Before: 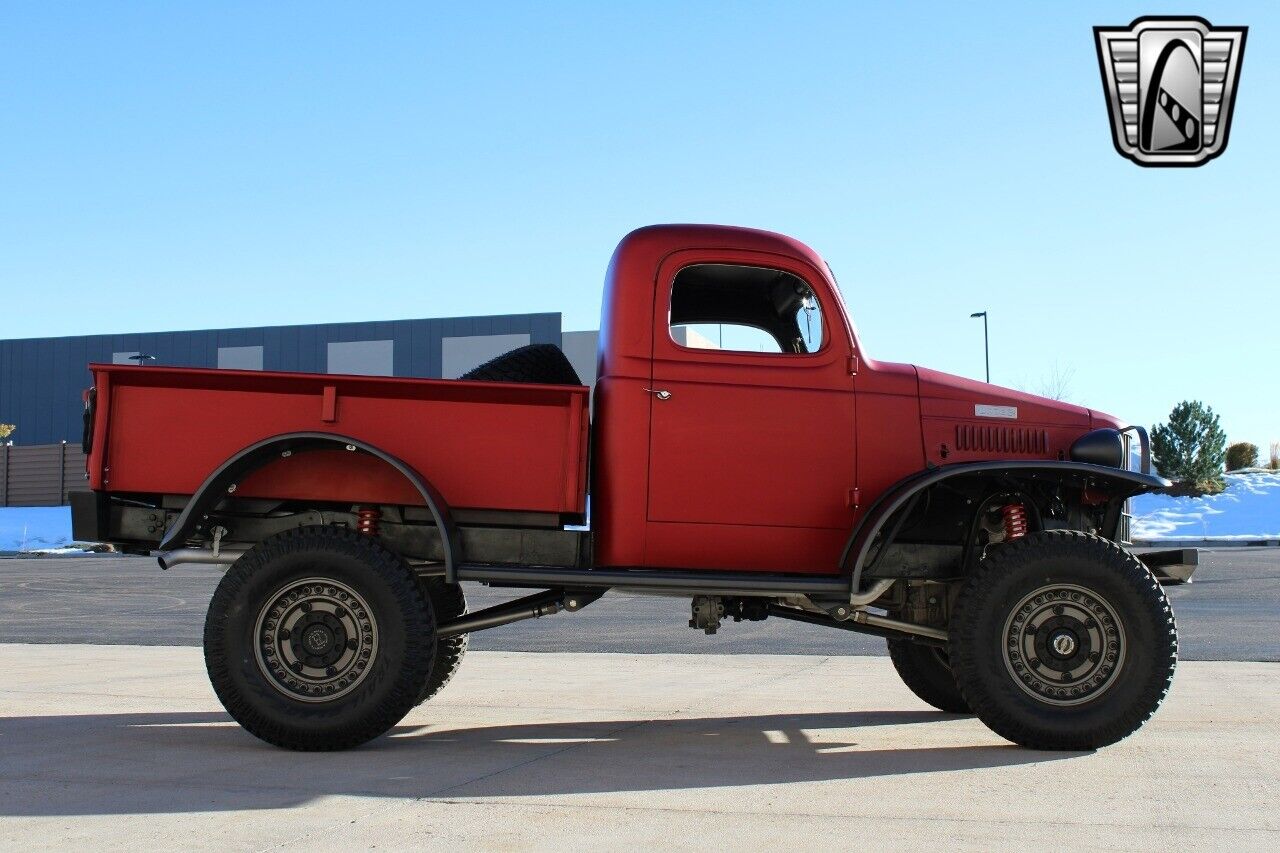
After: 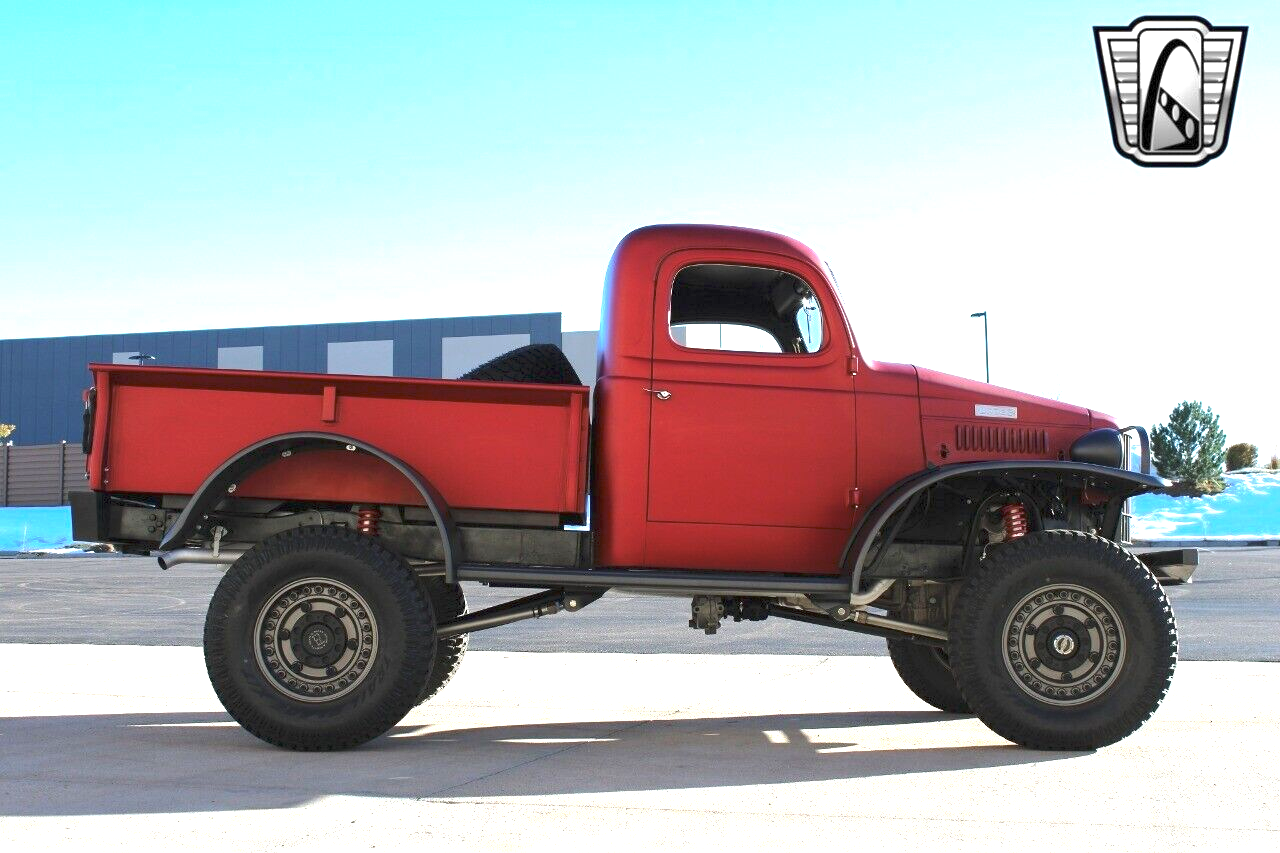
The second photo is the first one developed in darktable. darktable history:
exposure: exposure 1 EV, compensate highlight preservation false
tone curve: curves: ch0 [(0, 0) (0.003, 0.023) (0.011, 0.033) (0.025, 0.057) (0.044, 0.099) (0.069, 0.132) (0.1, 0.155) (0.136, 0.179) (0.177, 0.213) (0.224, 0.255) (0.277, 0.299) (0.335, 0.347) (0.399, 0.407) (0.468, 0.473) (0.543, 0.546) (0.623, 0.619) (0.709, 0.698) (0.801, 0.775) (0.898, 0.871) (1, 1)], preserve colors none
